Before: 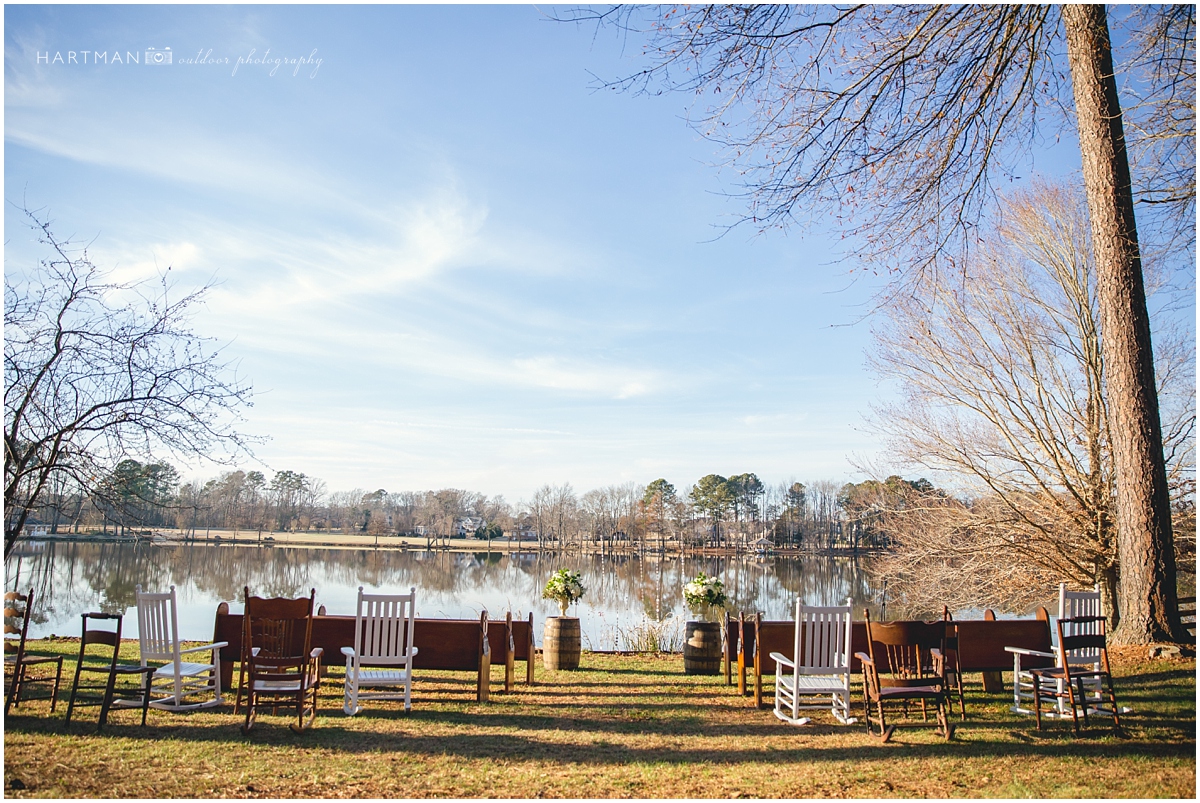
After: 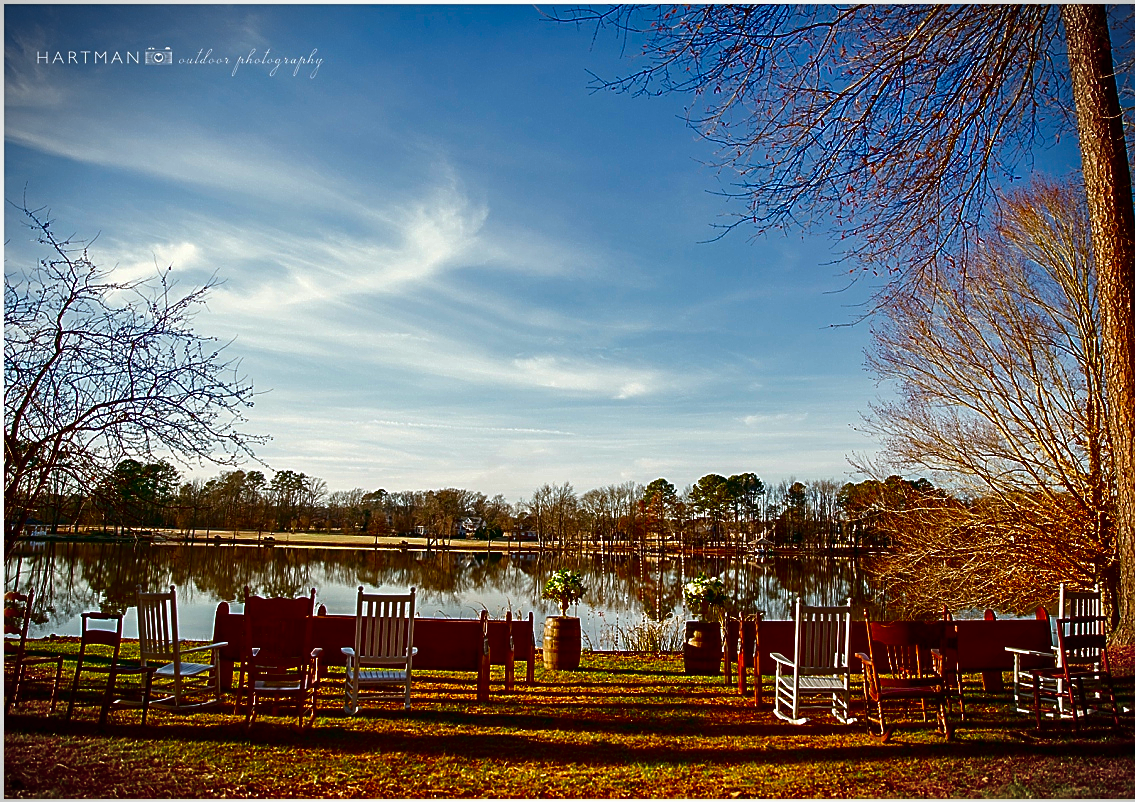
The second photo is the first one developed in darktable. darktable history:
vignetting: fall-off start 99.58%, width/height ratio 1.31, unbound false
crop and rotate: left 0%, right 5.347%
sharpen: on, module defaults
contrast brightness saturation: brightness -0.997, saturation 0.984
color correction: highlights a* -0.621, highlights b* 0.151, shadows a* 4.7, shadows b* 20.3
